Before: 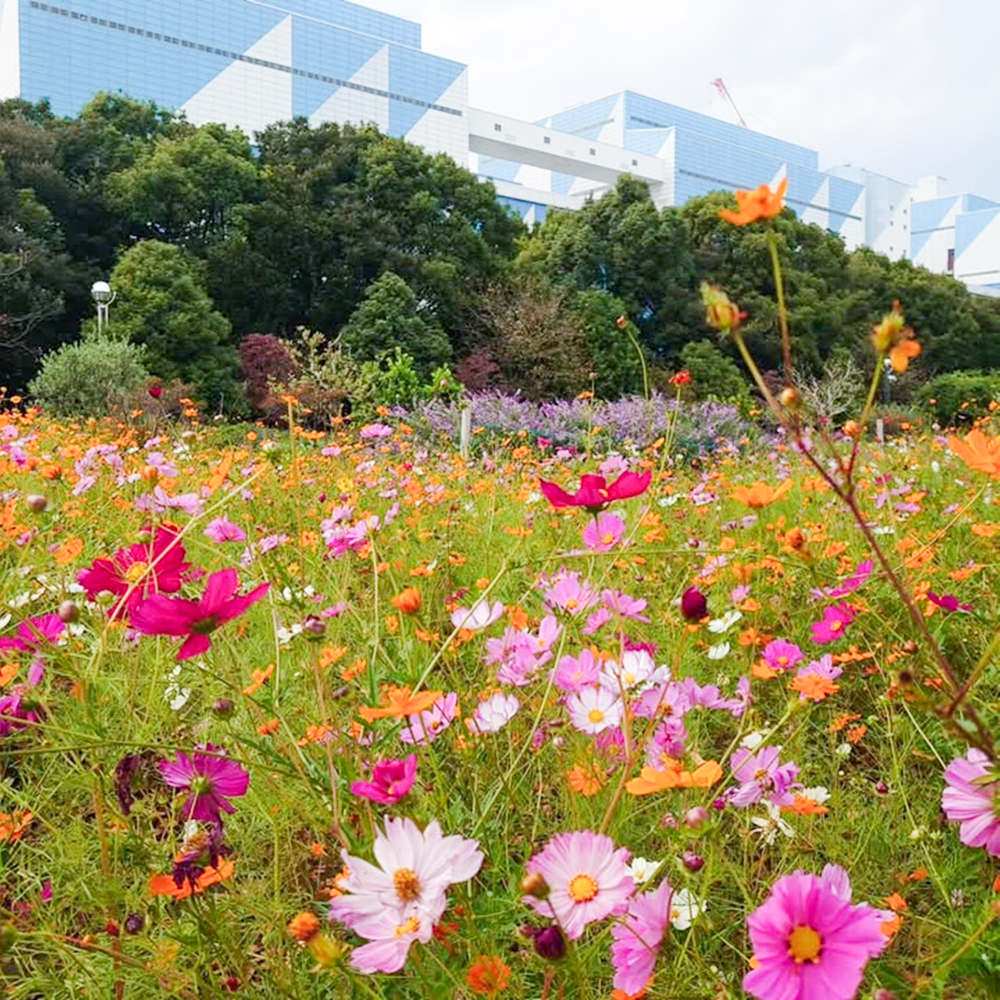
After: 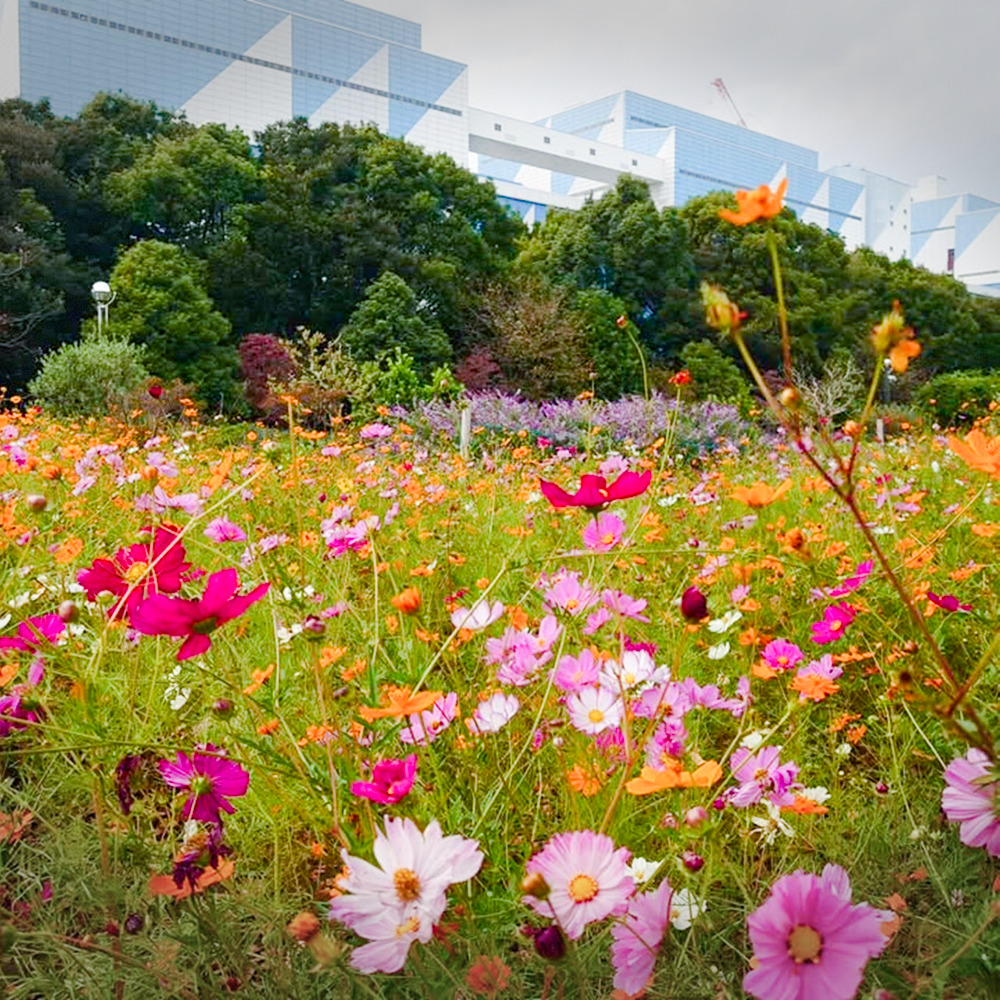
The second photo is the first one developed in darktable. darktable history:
vignetting: fall-off start 100%, brightness -0.406, saturation -0.3, width/height ratio 1.324, dithering 8-bit output, unbound false
color balance rgb: perceptual saturation grading › global saturation 20%, perceptual saturation grading › highlights -25%, perceptual saturation grading › shadows 50%
